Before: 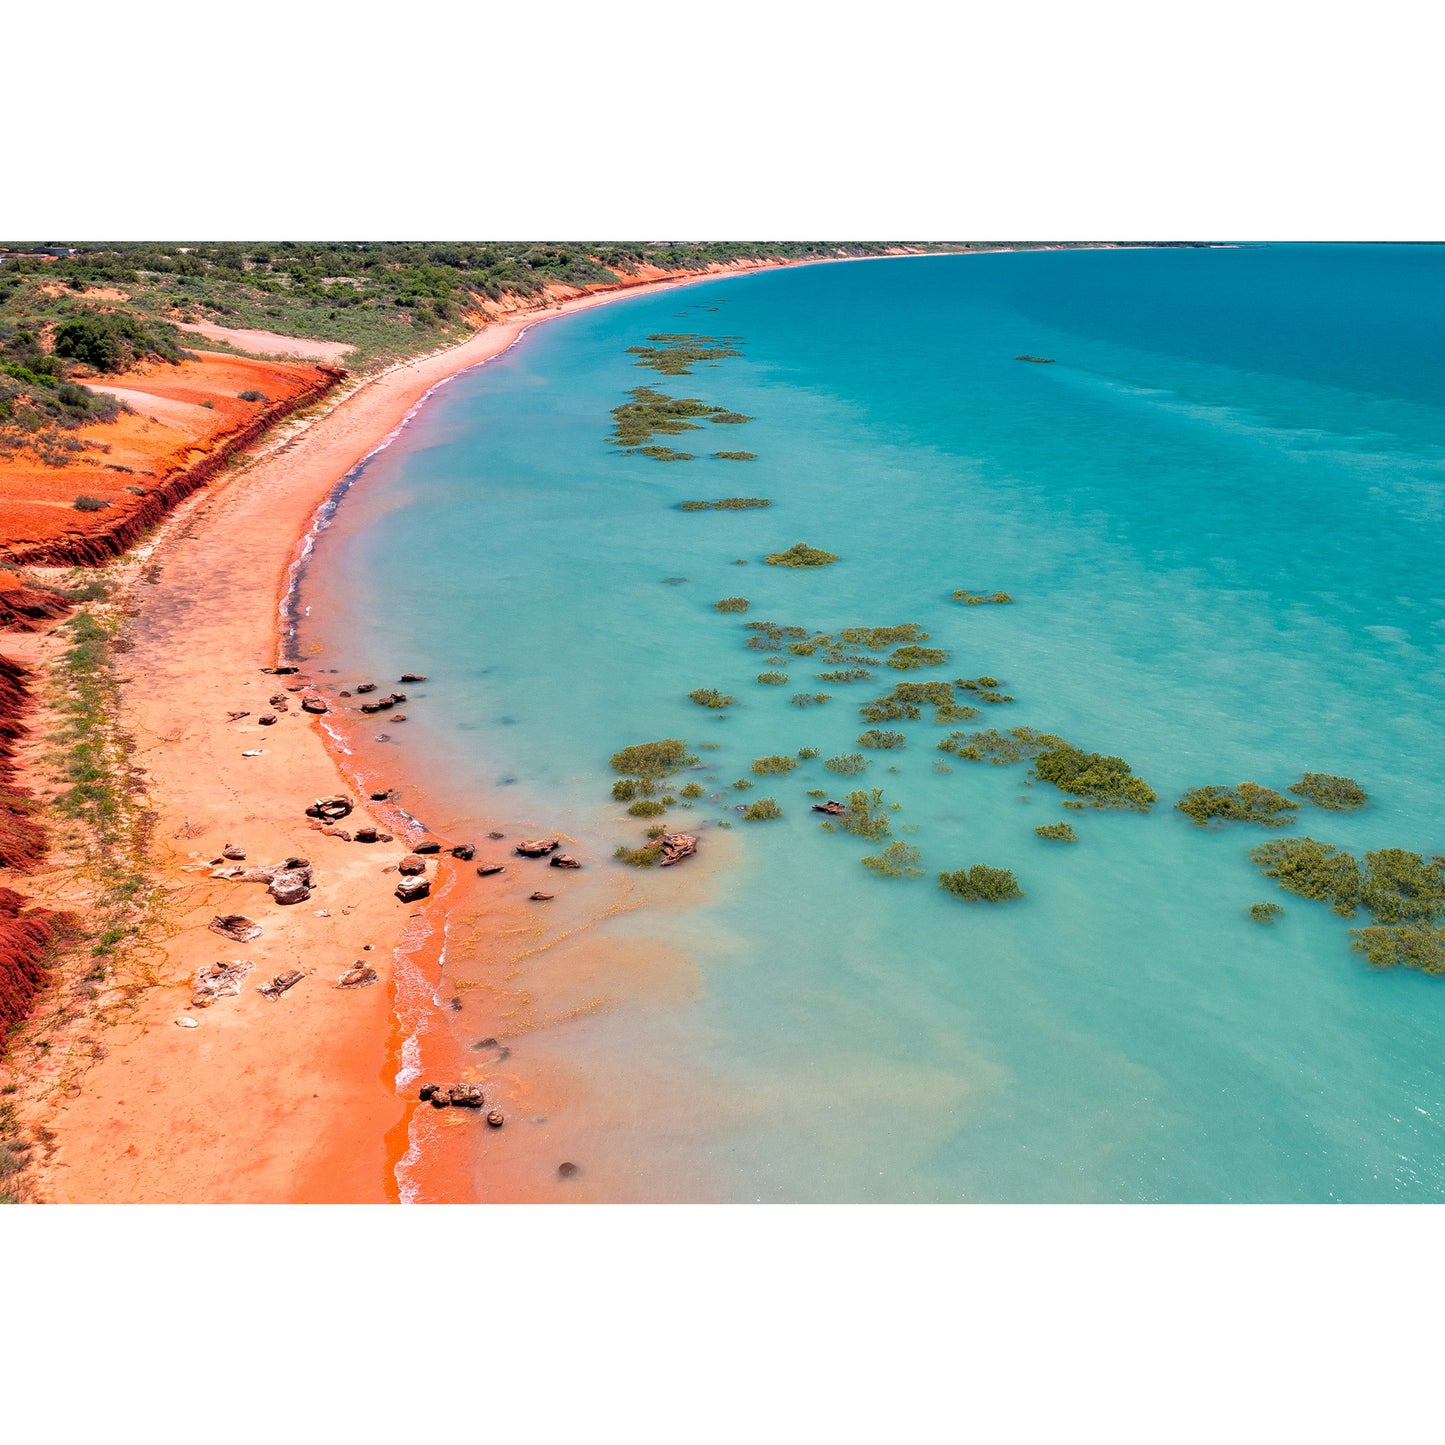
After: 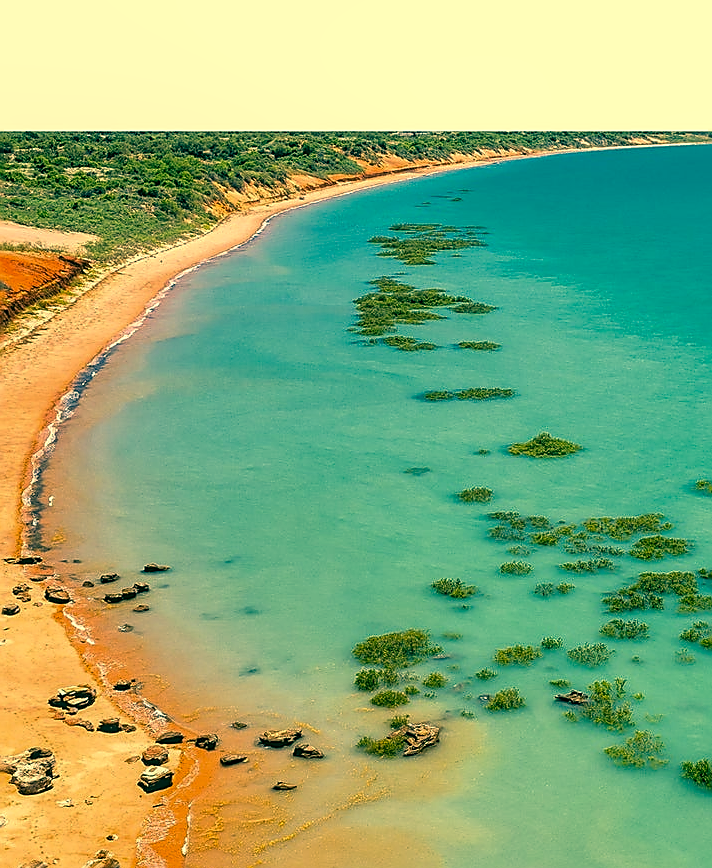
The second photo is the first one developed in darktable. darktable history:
color correction: highlights a* 1.83, highlights b* 34.02, shadows a* -36.68, shadows b* -5.48
local contrast: on, module defaults
sharpen: radius 1.4, amount 1.25, threshold 0.7
white balance: red 1.009, blue 0.985
crop: left 17.835%, top 7.675%, right 32.881%, bottom 32.213%
